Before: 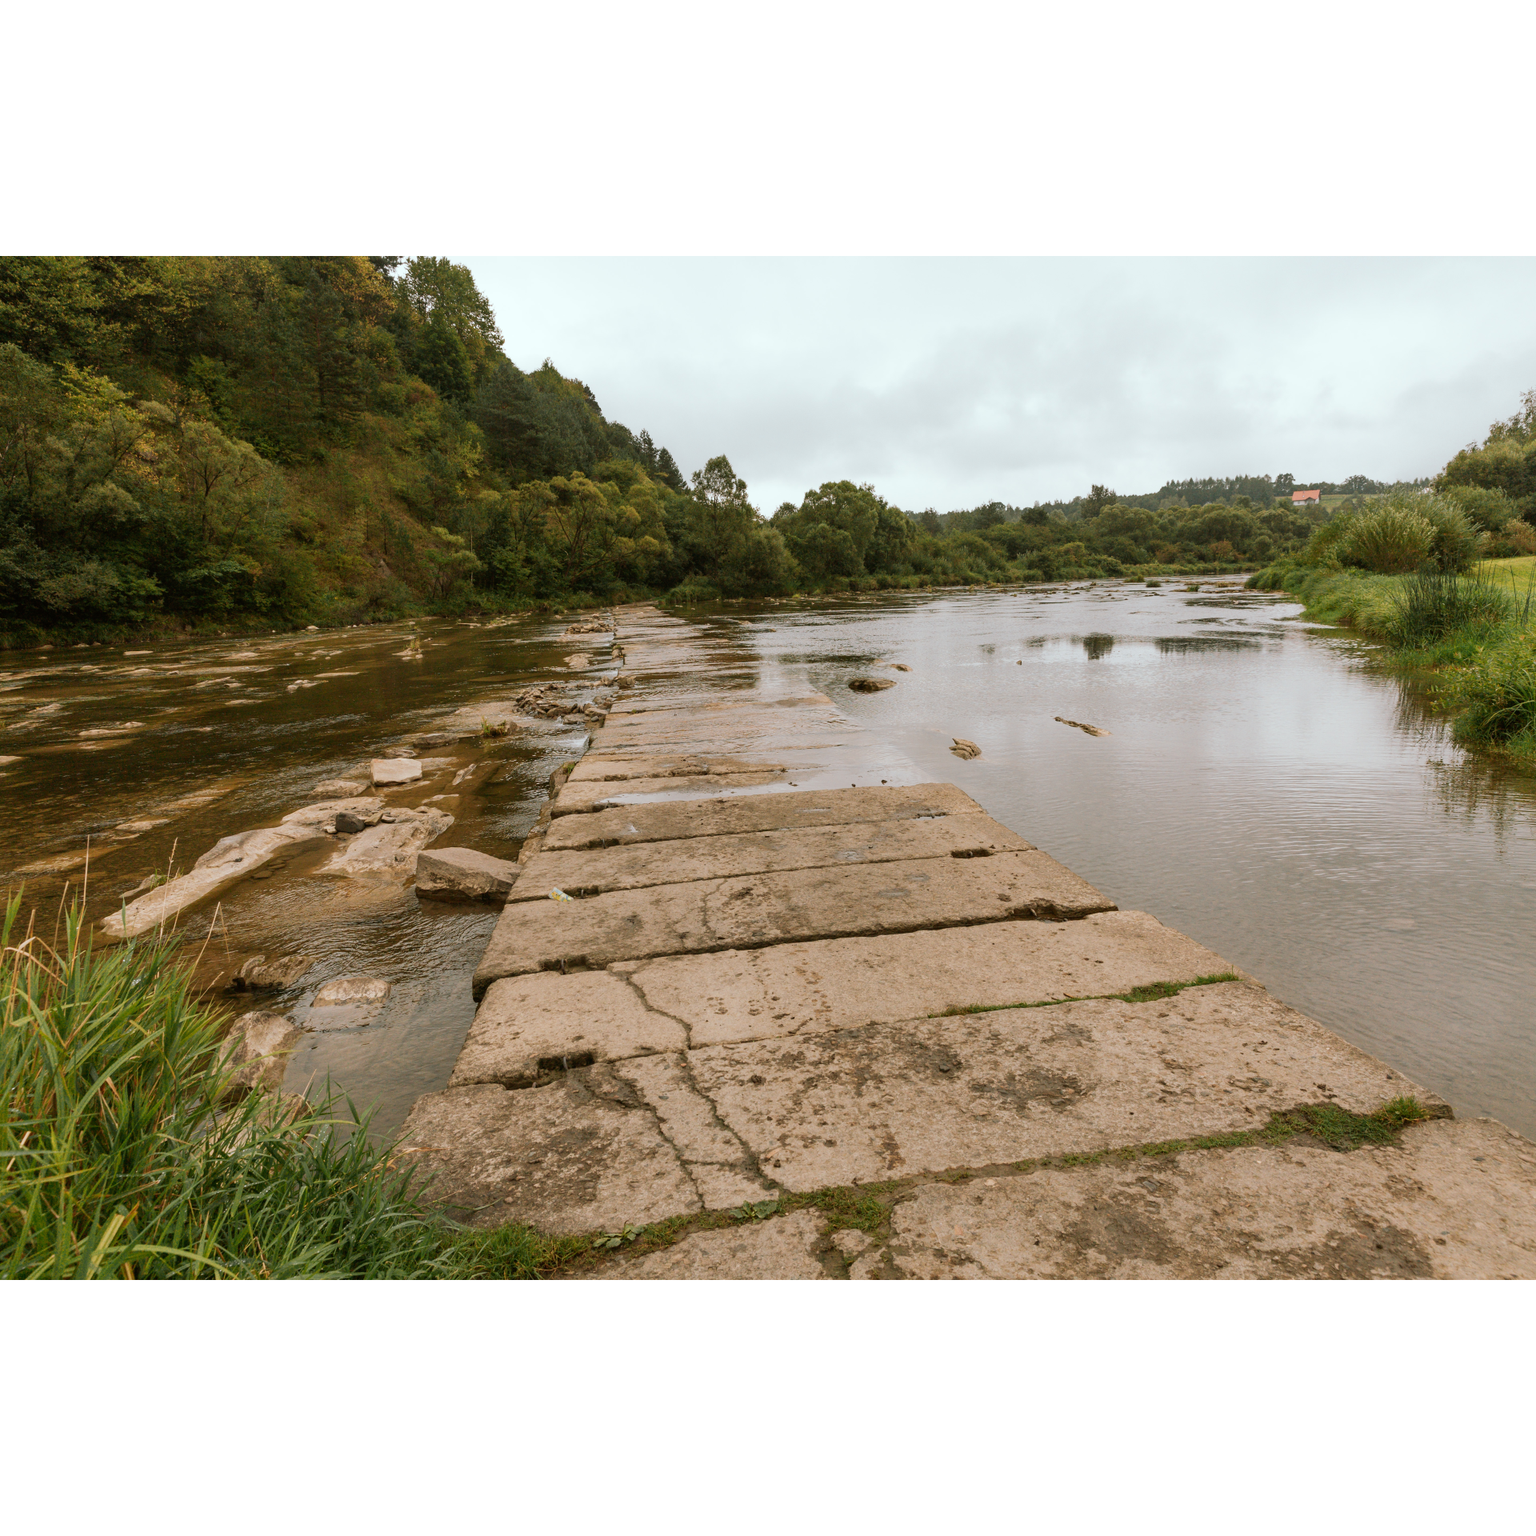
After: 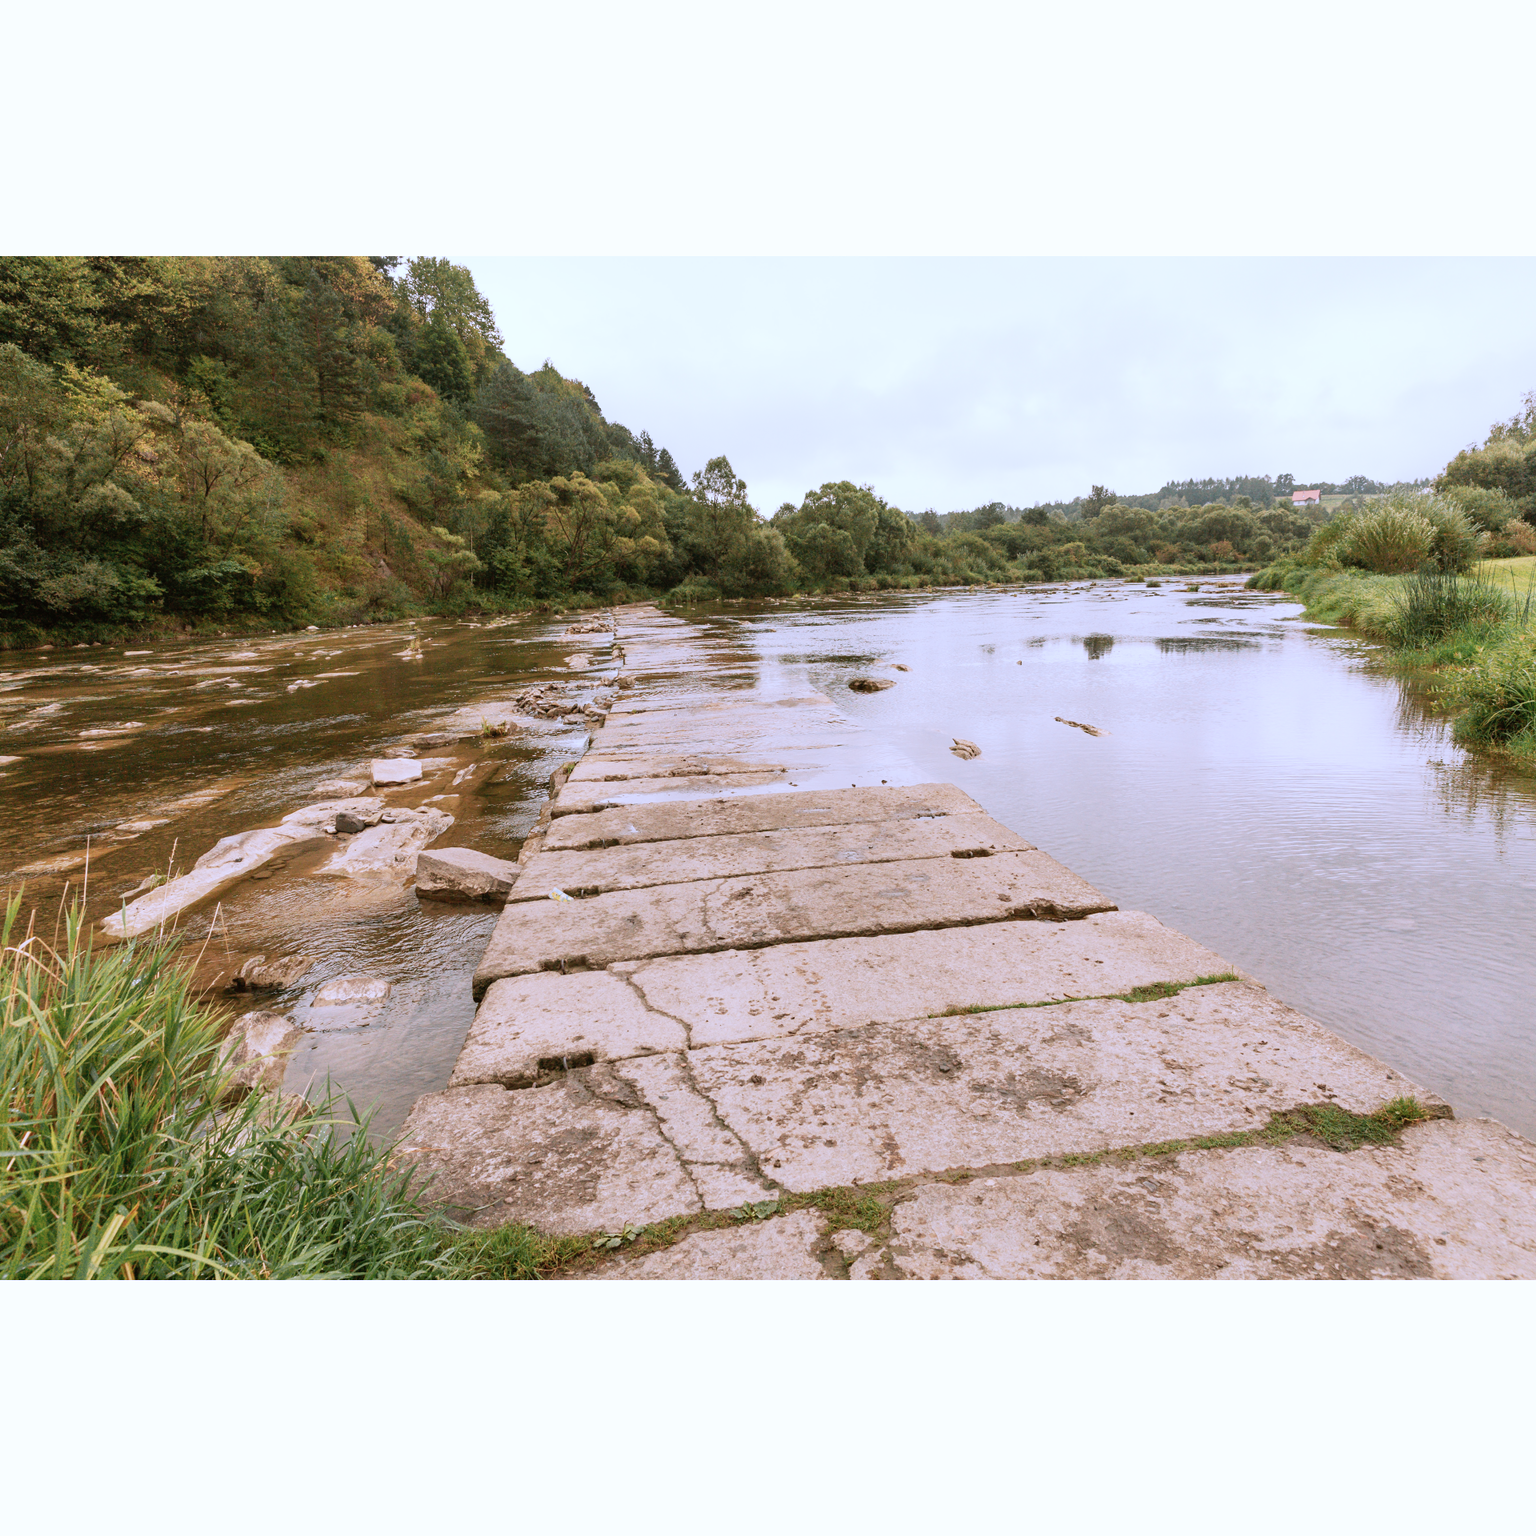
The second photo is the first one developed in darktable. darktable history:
base curve: curves: ch0 [(0, 0) (0.208, 0.289) (0.578, 0.729) (1, 1)]
color correction: highlights a* 4.47, highlights b* -21.39
